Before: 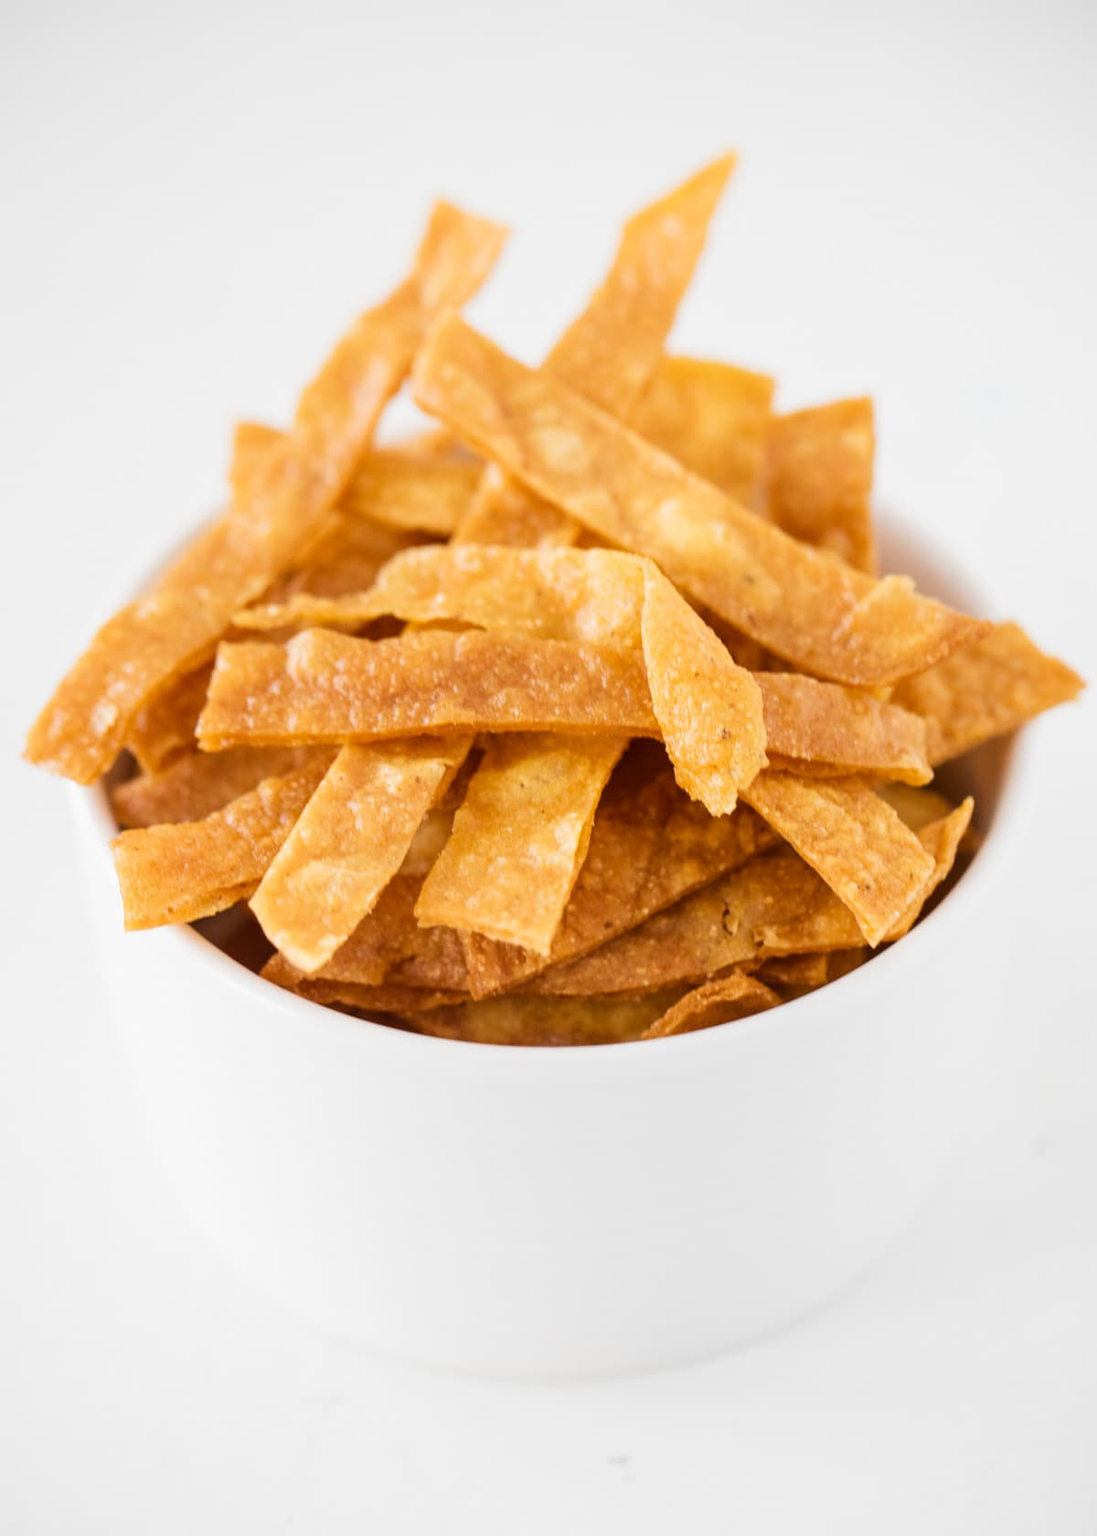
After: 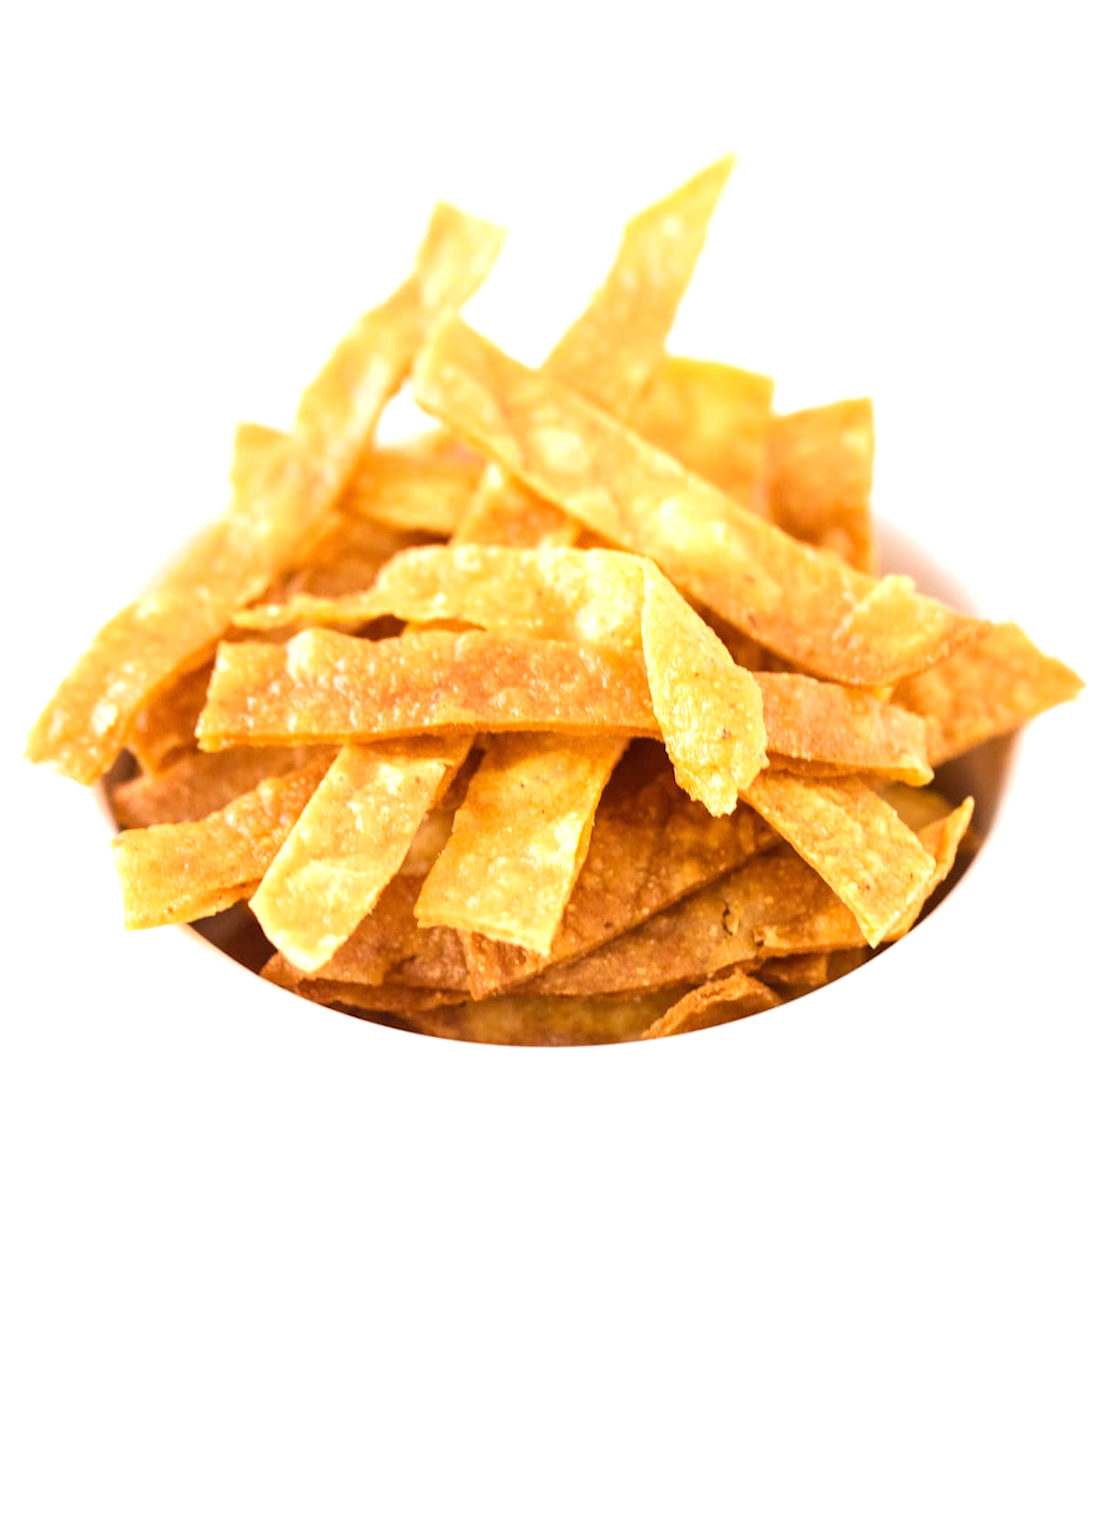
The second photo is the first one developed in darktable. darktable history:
exposure: black level correction 0, exposure 0.678 EV, compensate highlight preservation false
